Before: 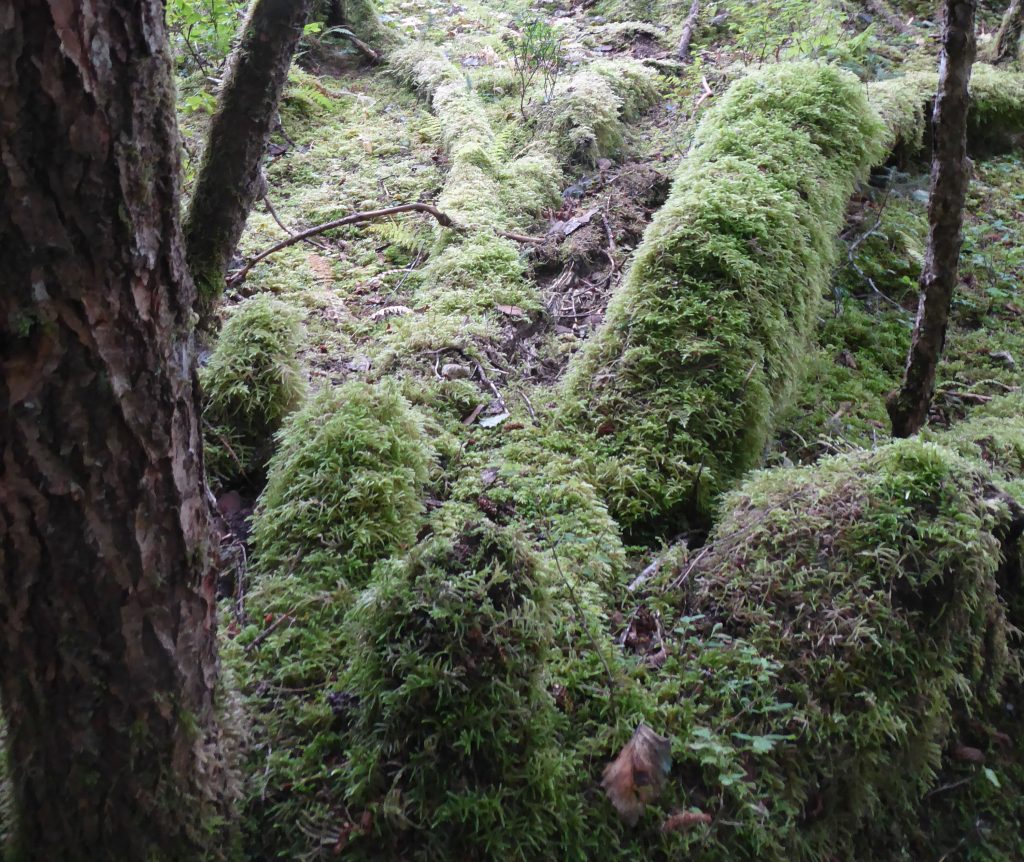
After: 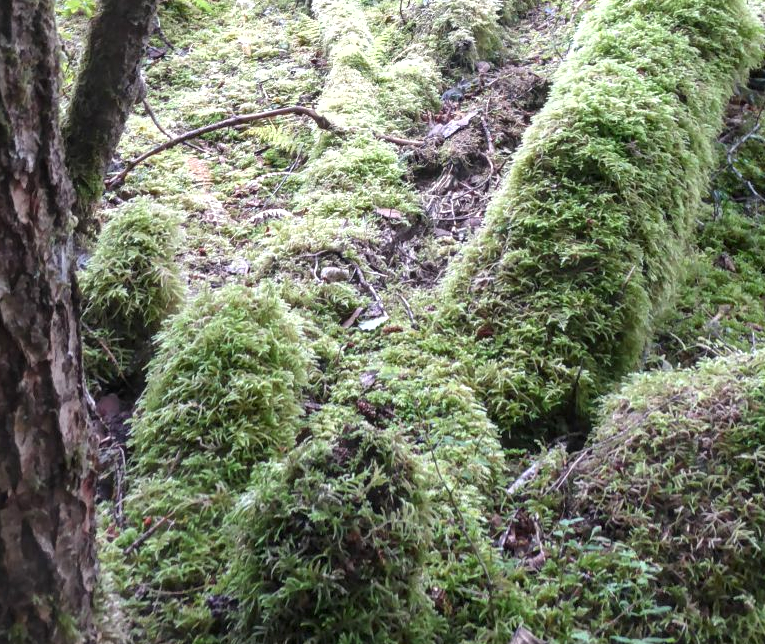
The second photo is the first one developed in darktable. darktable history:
white balance: emerald 1
local contrast: on, module defaults
exposure: black level correction 0, exposure 0.5 EV, compensate highlight preservation false
shadows and highlights: shadows 29.61, highlights -30.47, low approximation 0.01, soften with gaussian
crop and rotate: left 11.831%, top 11.346%, right 13.429%, bottom 13.899%
